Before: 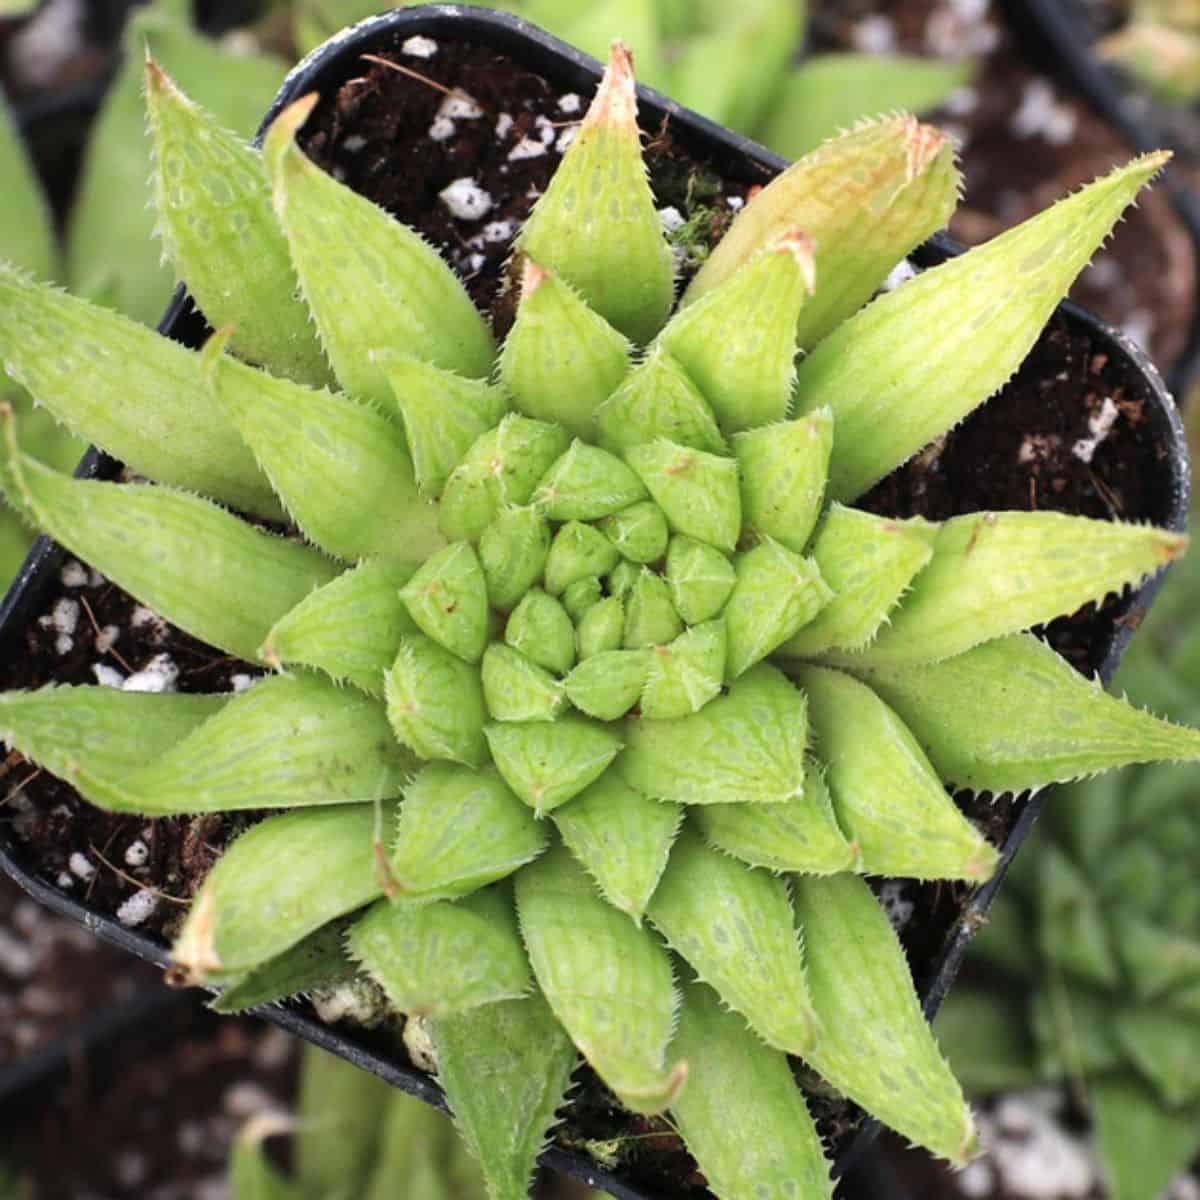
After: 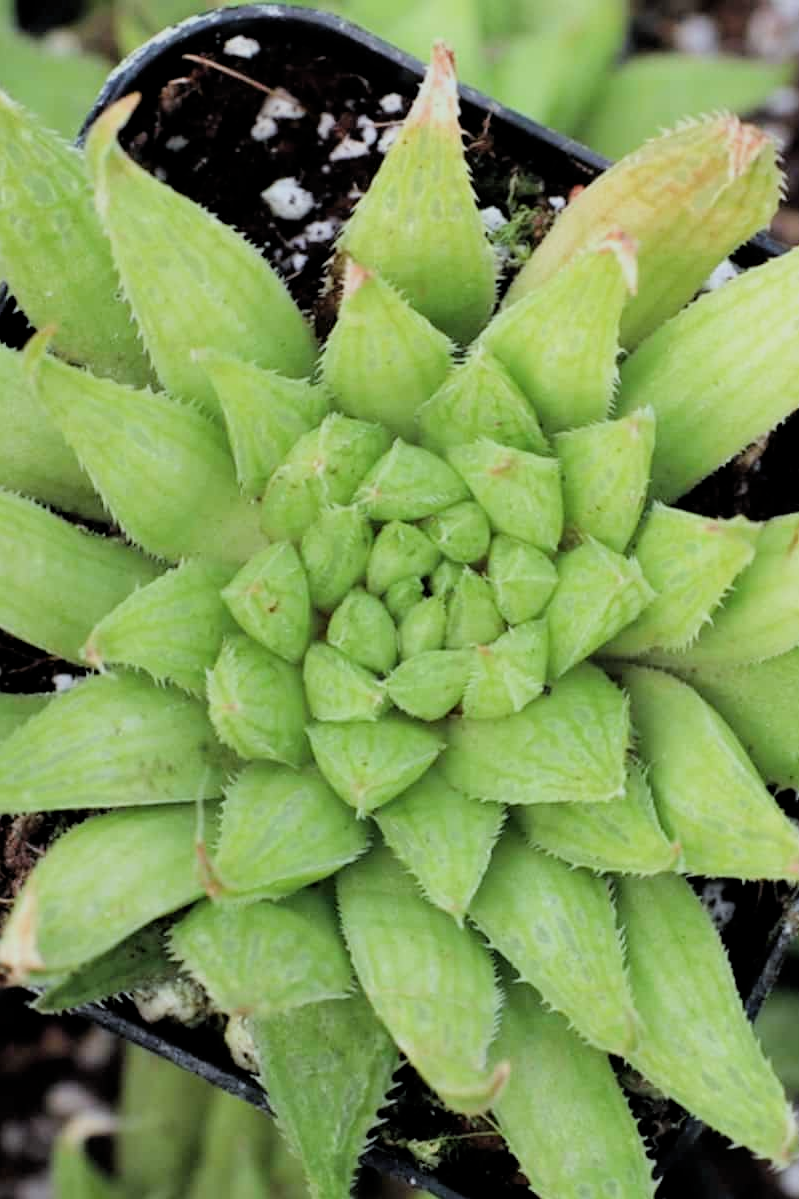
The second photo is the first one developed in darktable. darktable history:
filmic rgb: black relative exposure -7.62 EV, white relative exposure 4.62 EV, target black luminance 0%, hardness 3.54, latitude 50.35%, contrast 1.029, highlights saturation mix 9.28%, shadows ↔ highlights balance -0.141%
color calibration: illuminant Planckian (black body), adaptation linear Bradford (ICC v4), x 0.361, y 0.366, temperature 4512.83 K
crop and rotate: left 14.844%, right 18.572%
